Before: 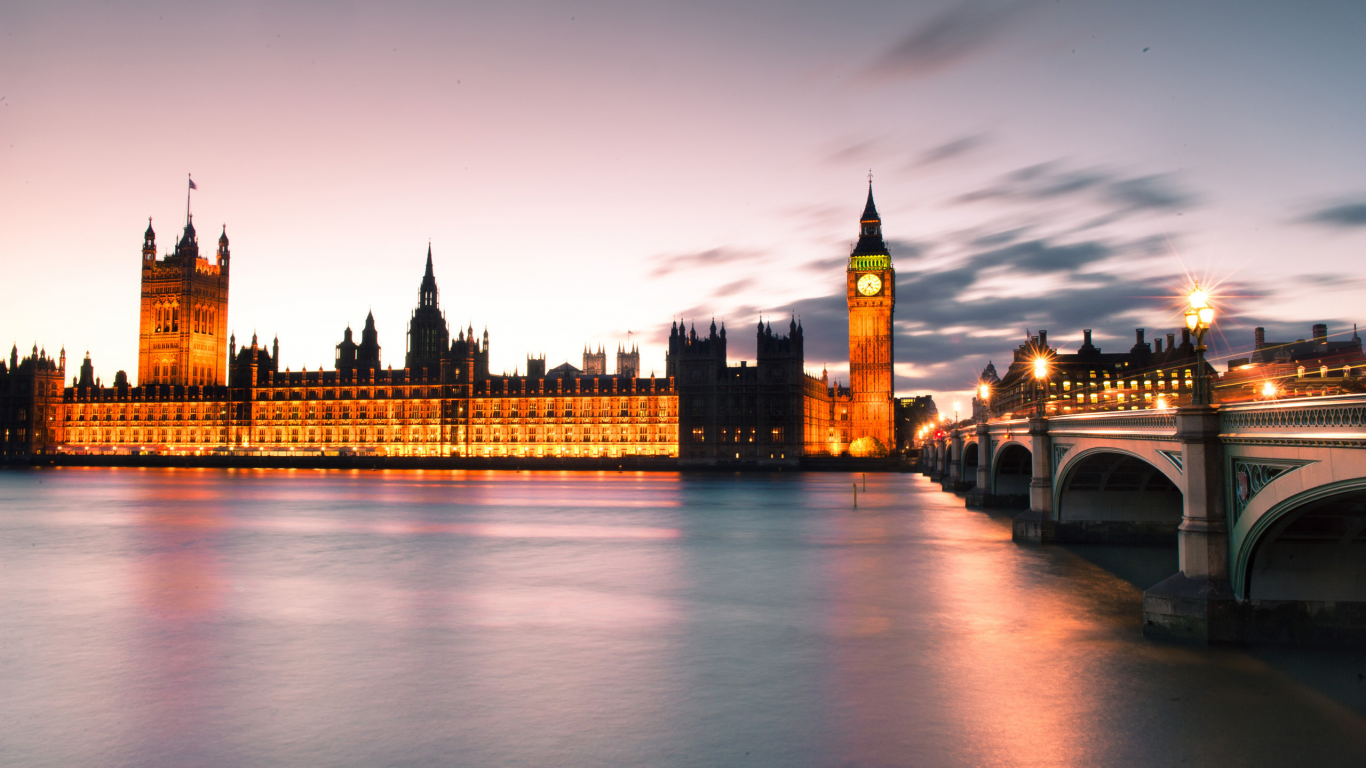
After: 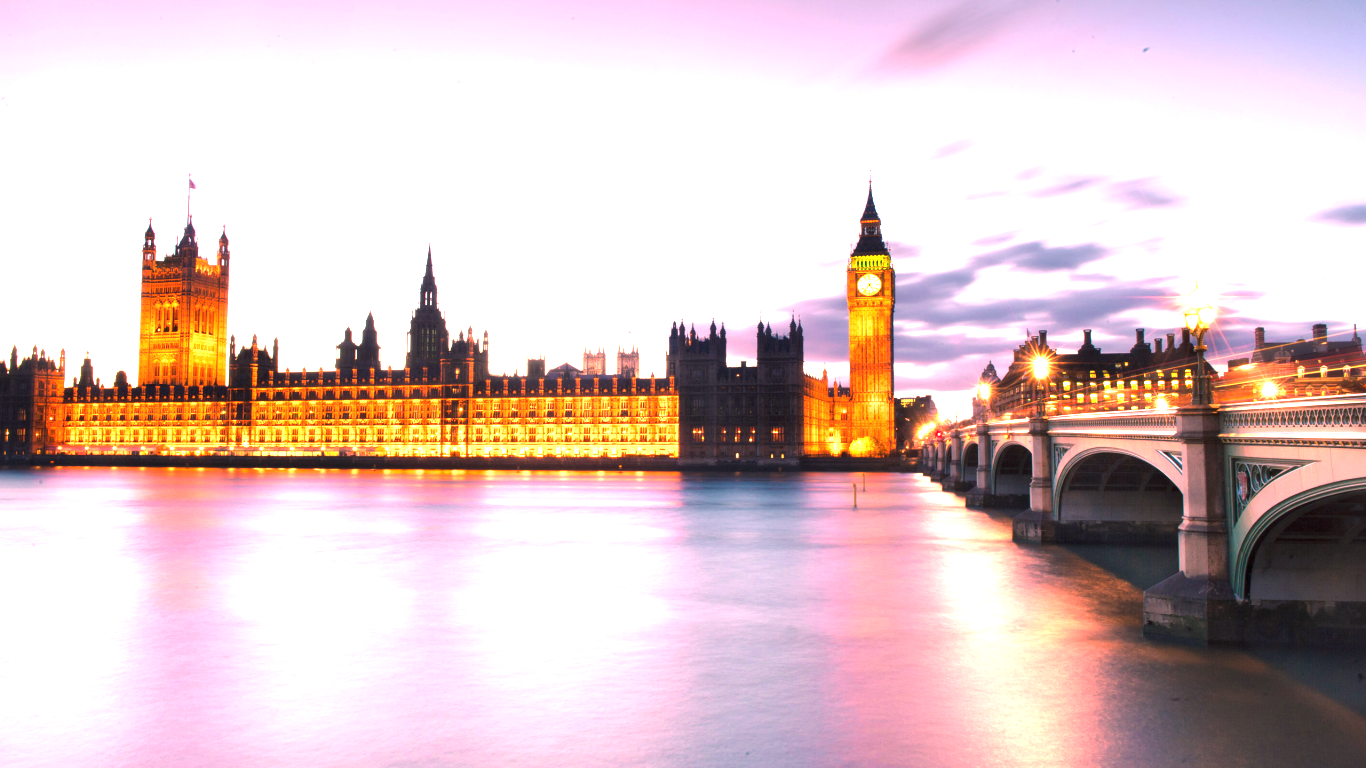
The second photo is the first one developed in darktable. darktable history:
white balance: red 1.188, blue 1.11
exposure: black level correction 0, exposure 1.45 EV, compensate exposure bias true, compensate highlight preservation false
